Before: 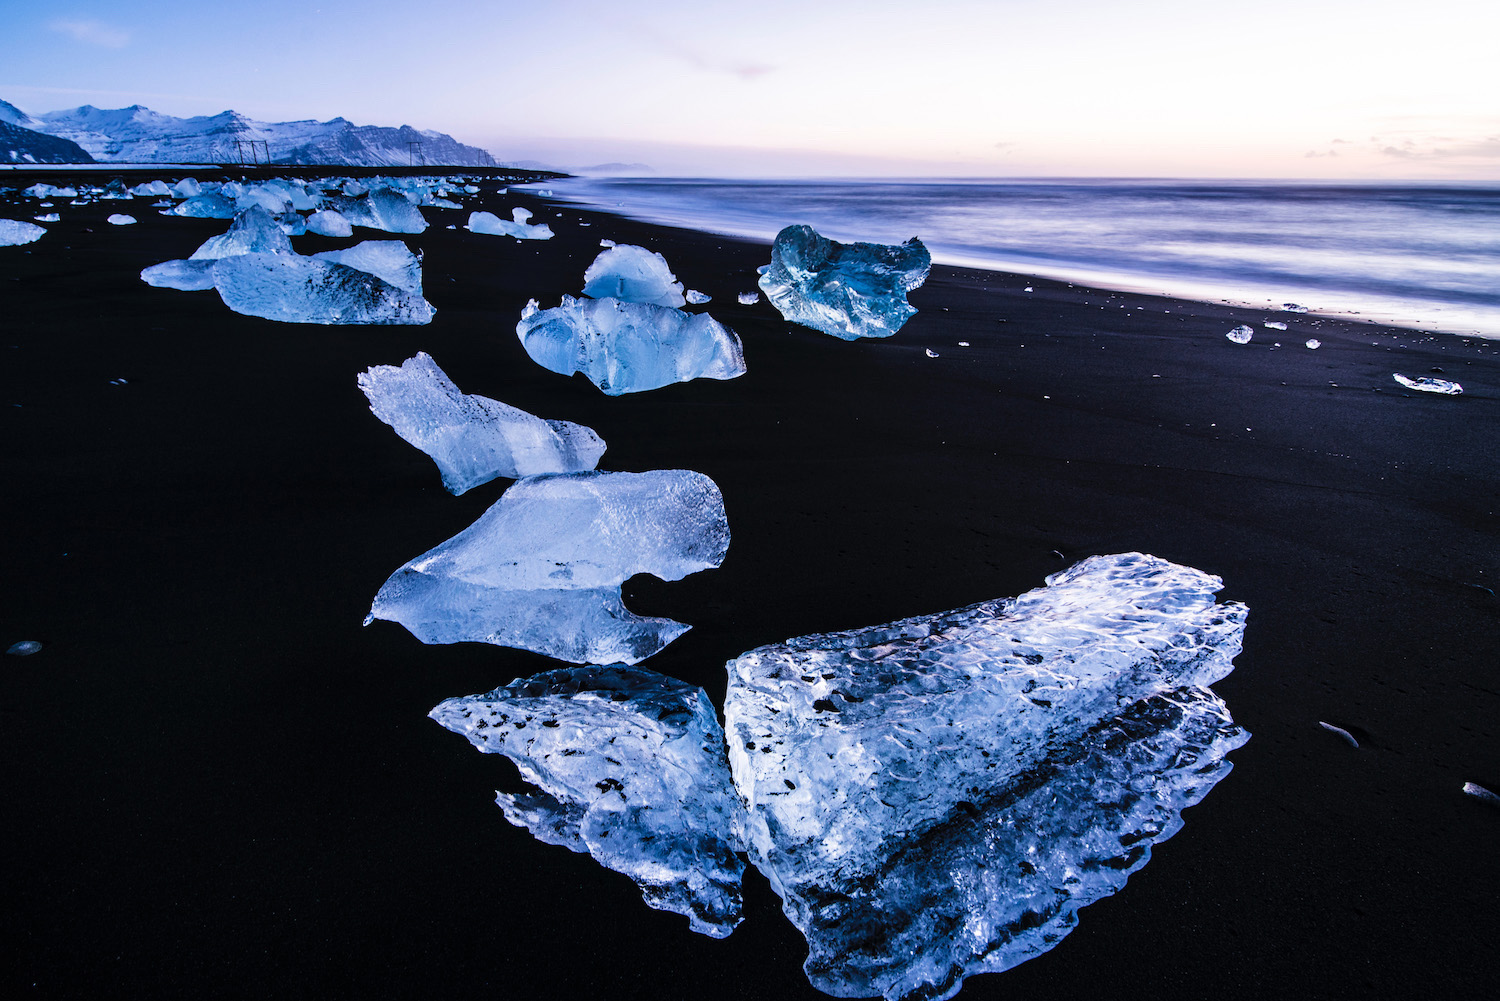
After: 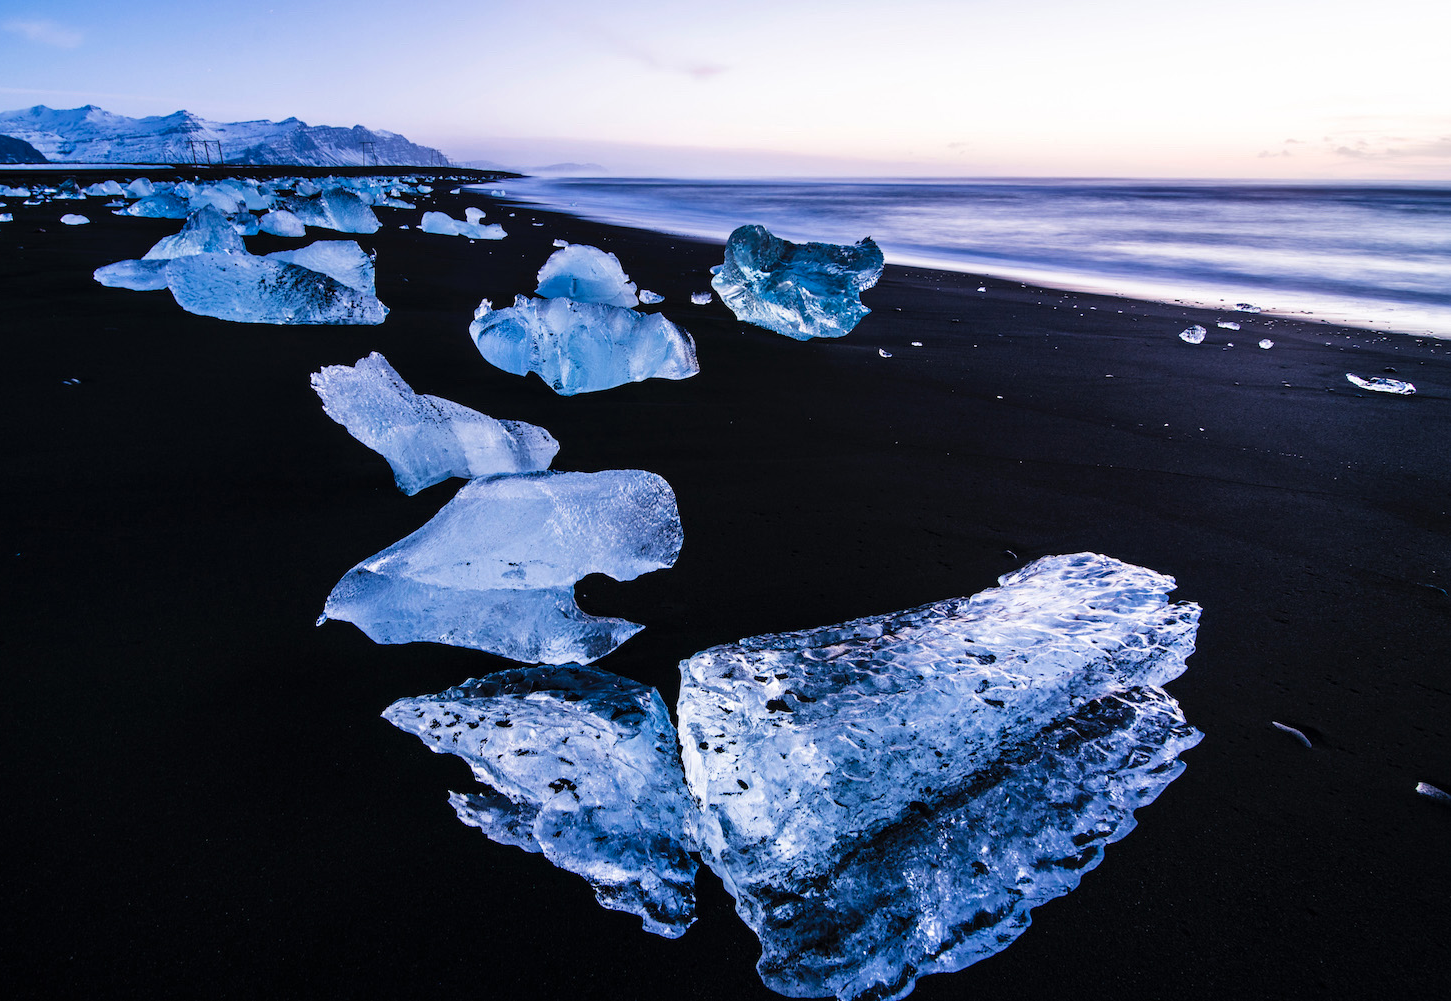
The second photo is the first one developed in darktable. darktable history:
vibrance: on, module defaults
crop and rotate: left 3.238%
